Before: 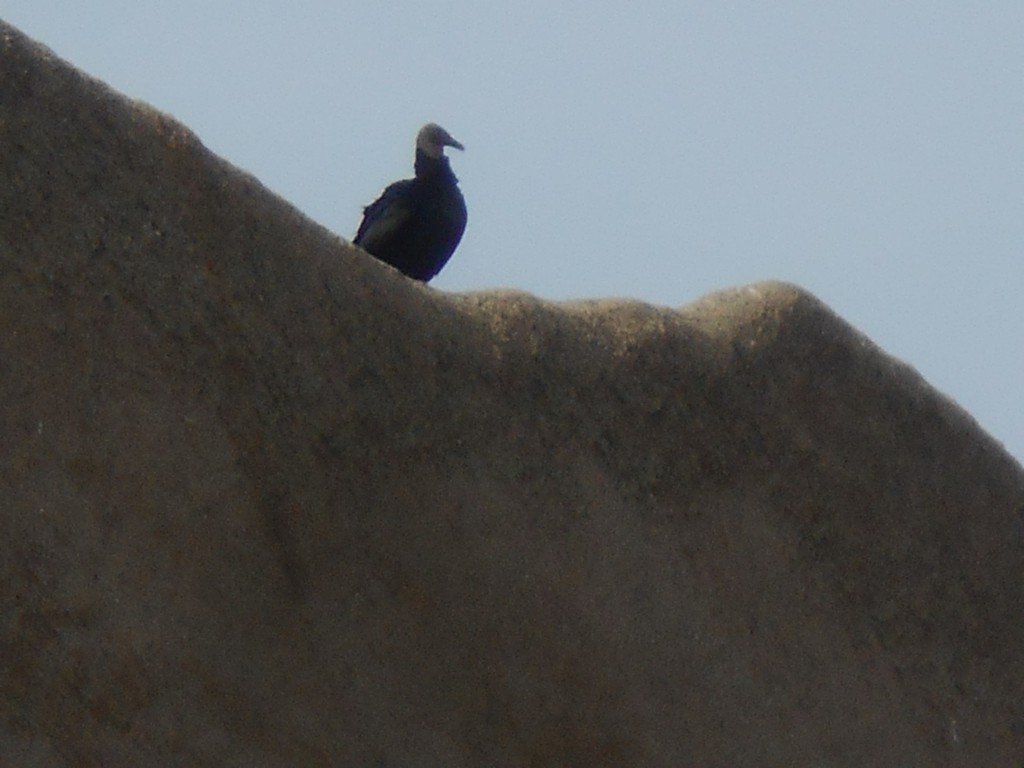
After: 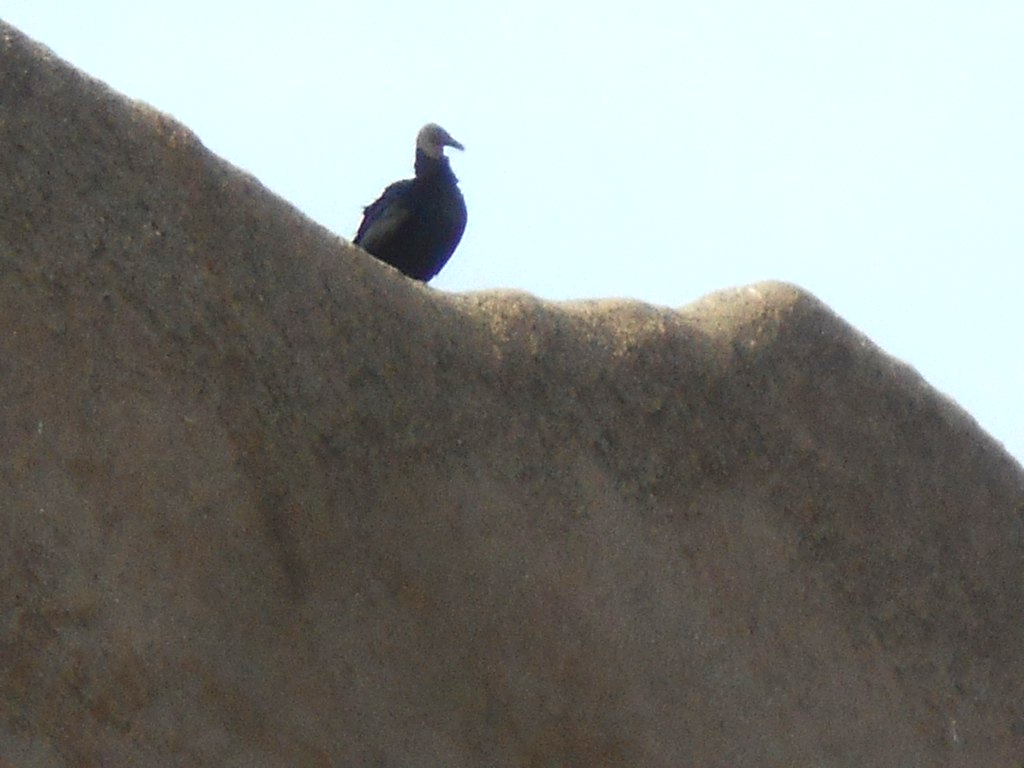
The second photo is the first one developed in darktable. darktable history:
exposure: black level correction 0, exposure 1.095 EV, compensate highlight preservation false
color calibration: illuminant same as pipeline (D50), adaptation none (bypass), x 0.334, y 0.335, temperature 5012.74 K
